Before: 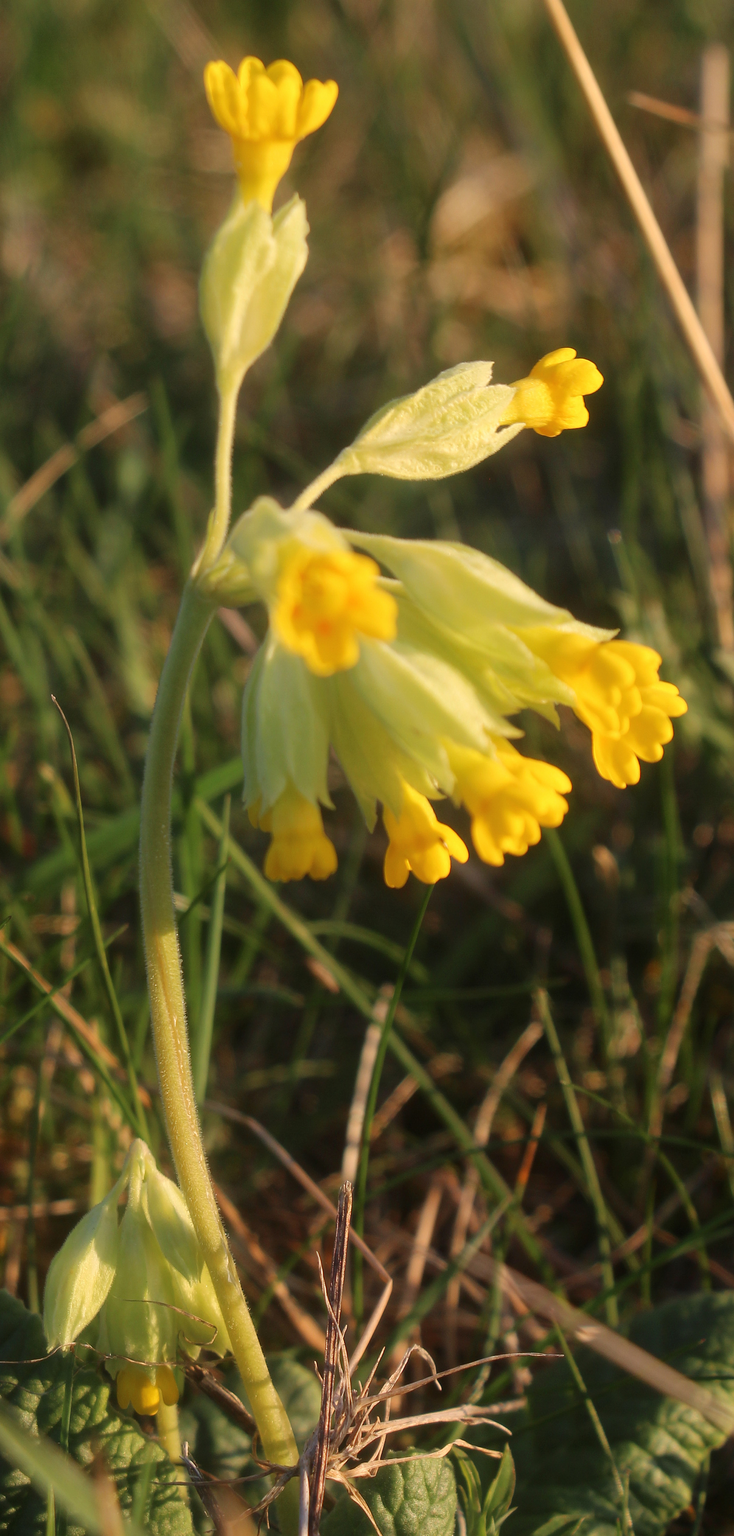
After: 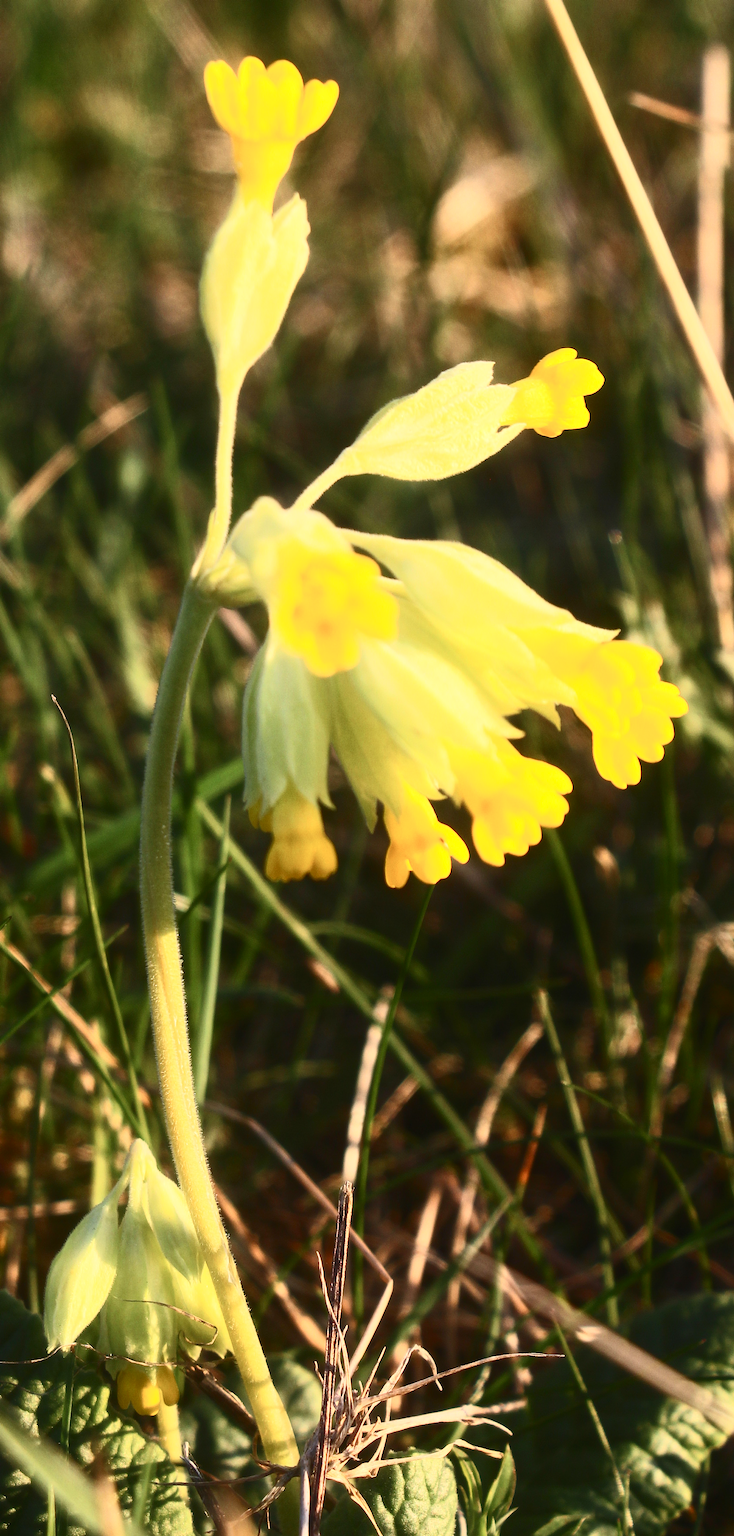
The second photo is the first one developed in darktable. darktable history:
contrast brightness saturation: contrast 0.63, brightness 0.351, saturation 0.137
